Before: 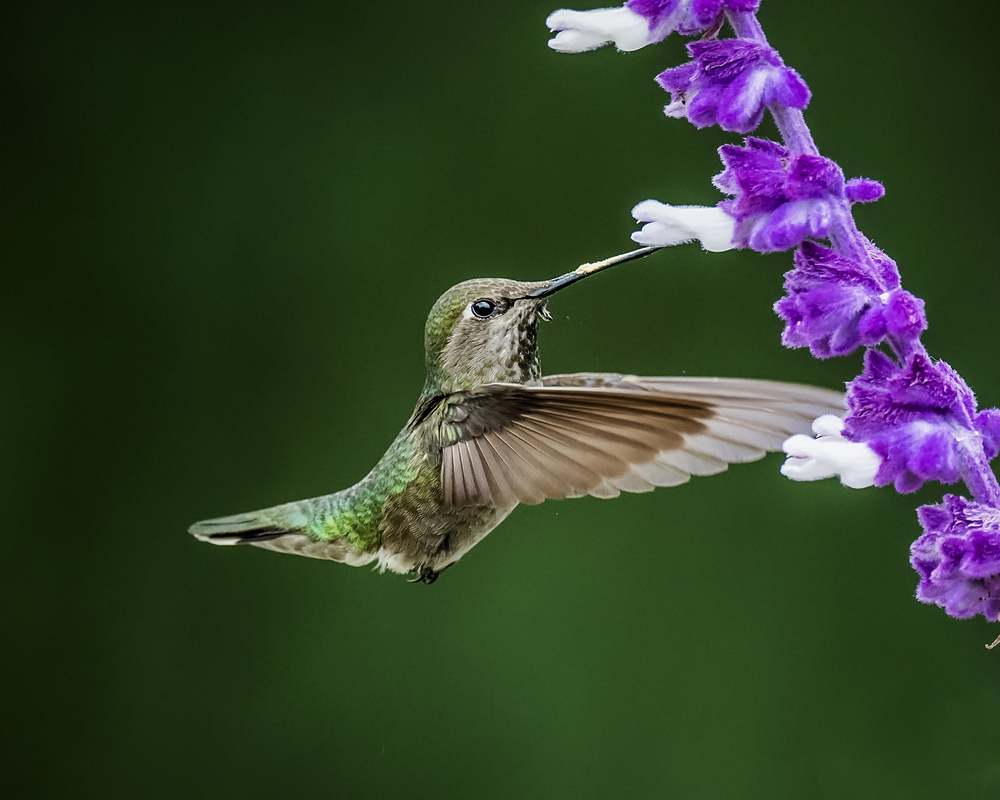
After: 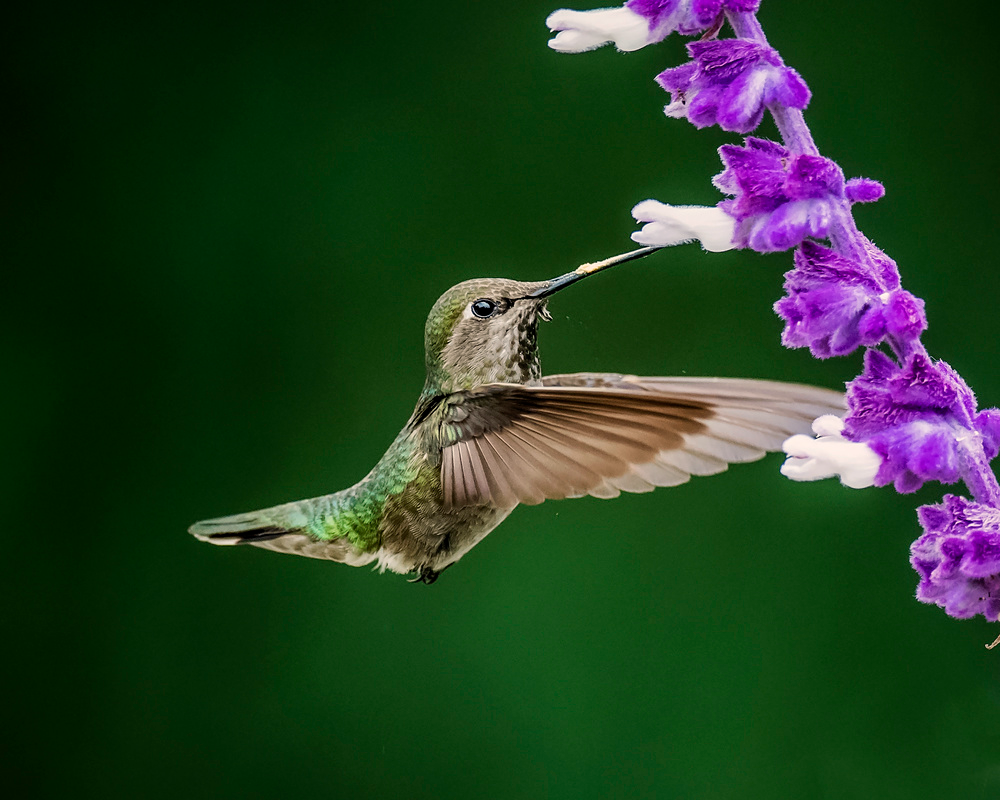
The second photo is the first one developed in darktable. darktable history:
color balance rgb: highlights gain › chroma 3.061%, highlights gain › hue 60.18°, perceptual saturation grading › global saturation -2.144%, perceptual saturation grading › highlights -7.354%, perceptual saturation grading › mid-tones 7.735%, perceptual saturation grading › shadows 4.331%
